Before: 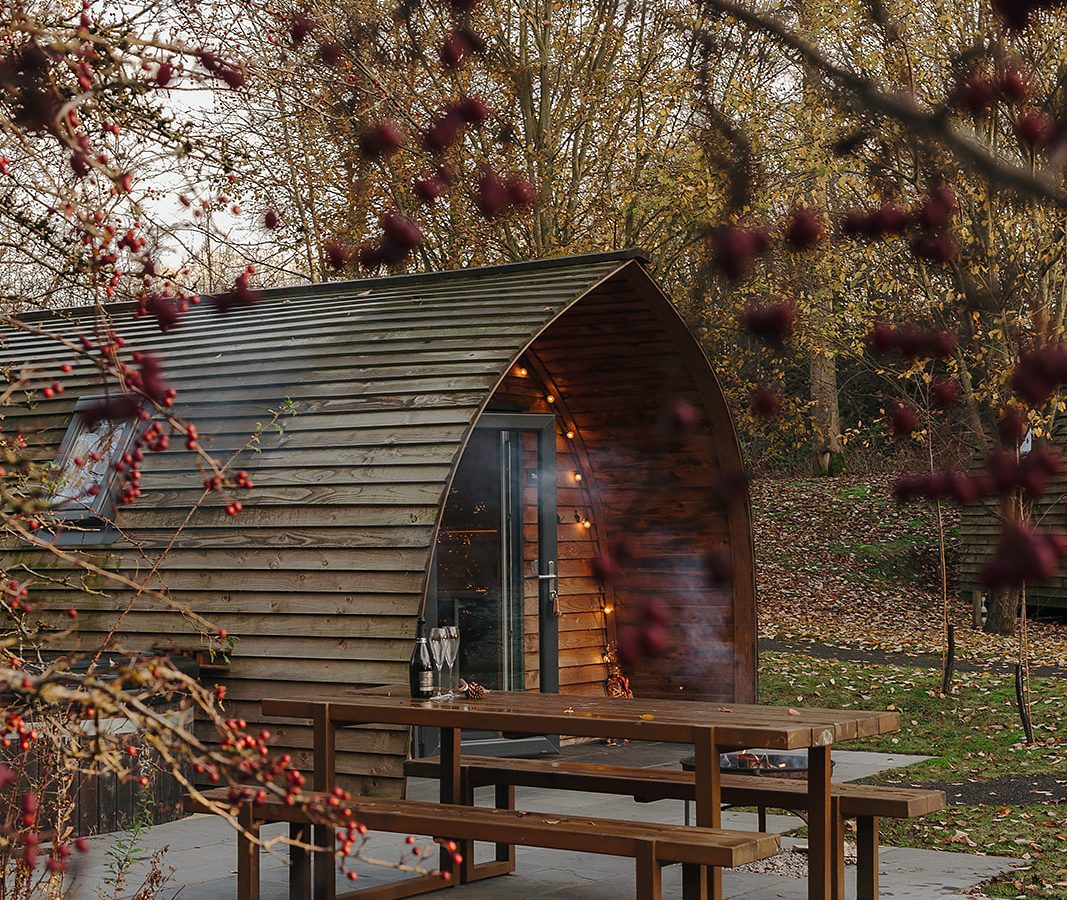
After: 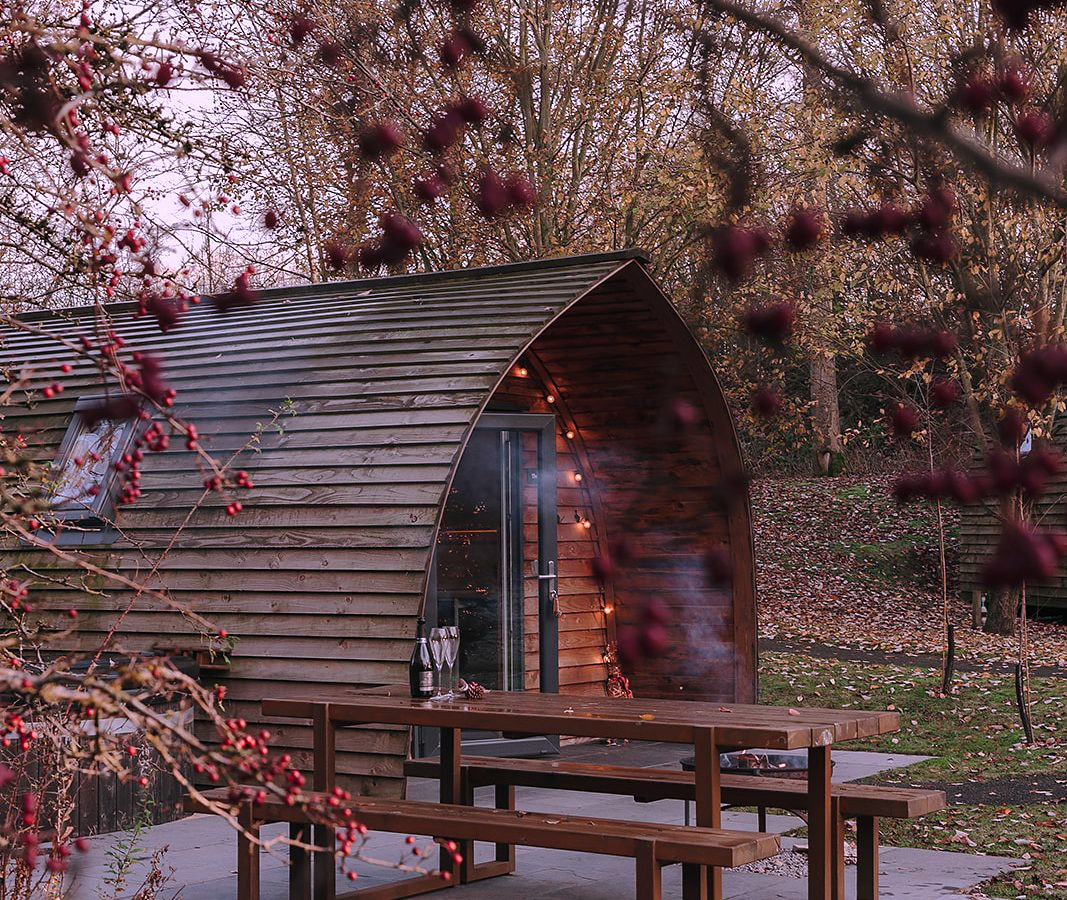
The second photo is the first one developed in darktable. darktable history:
color correction: highlights a* 15.19, highlights b* -24.77
